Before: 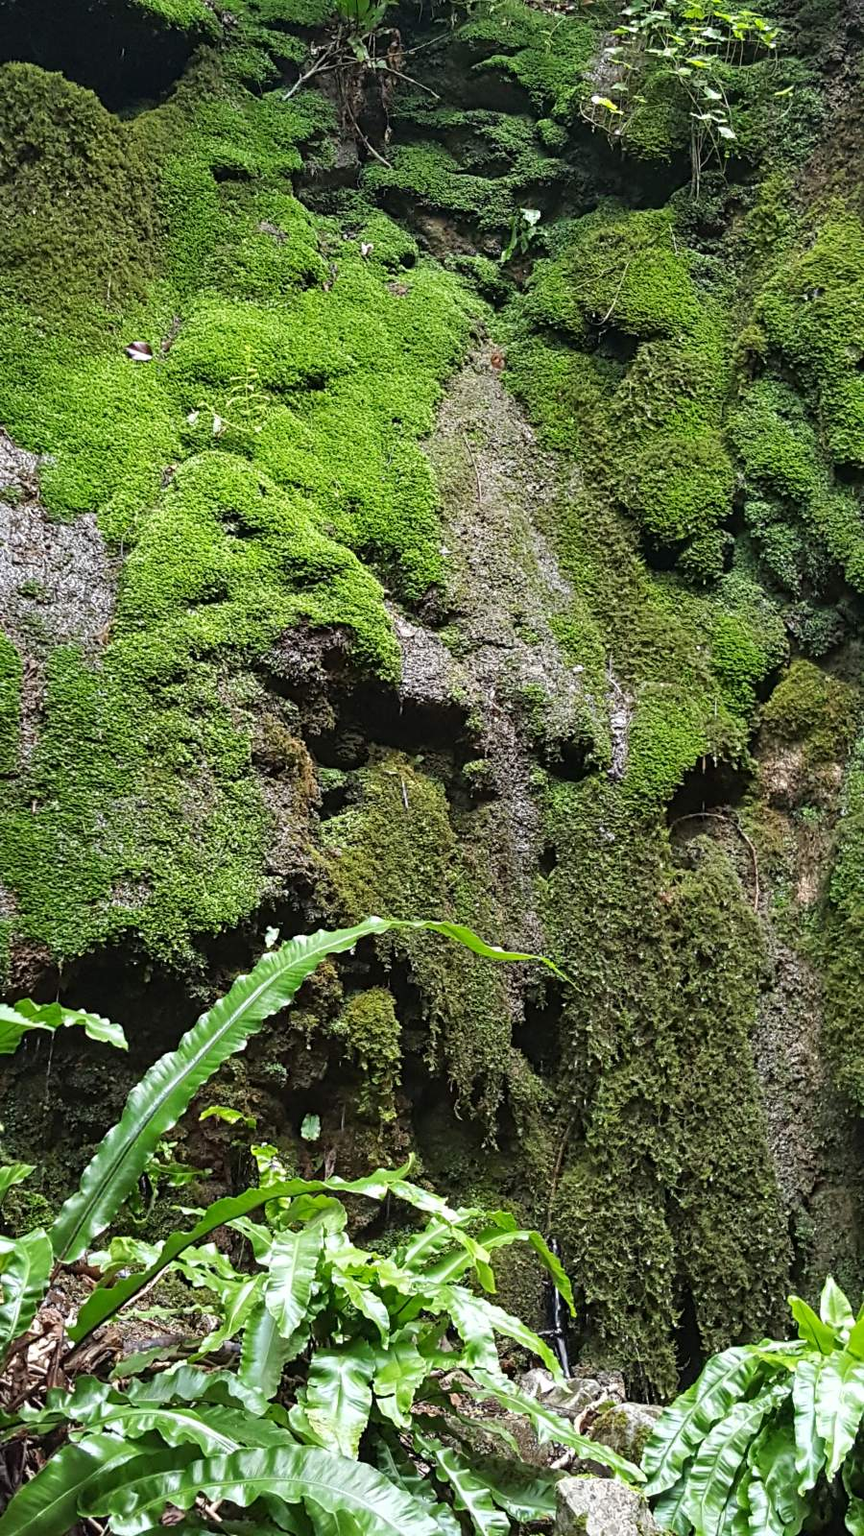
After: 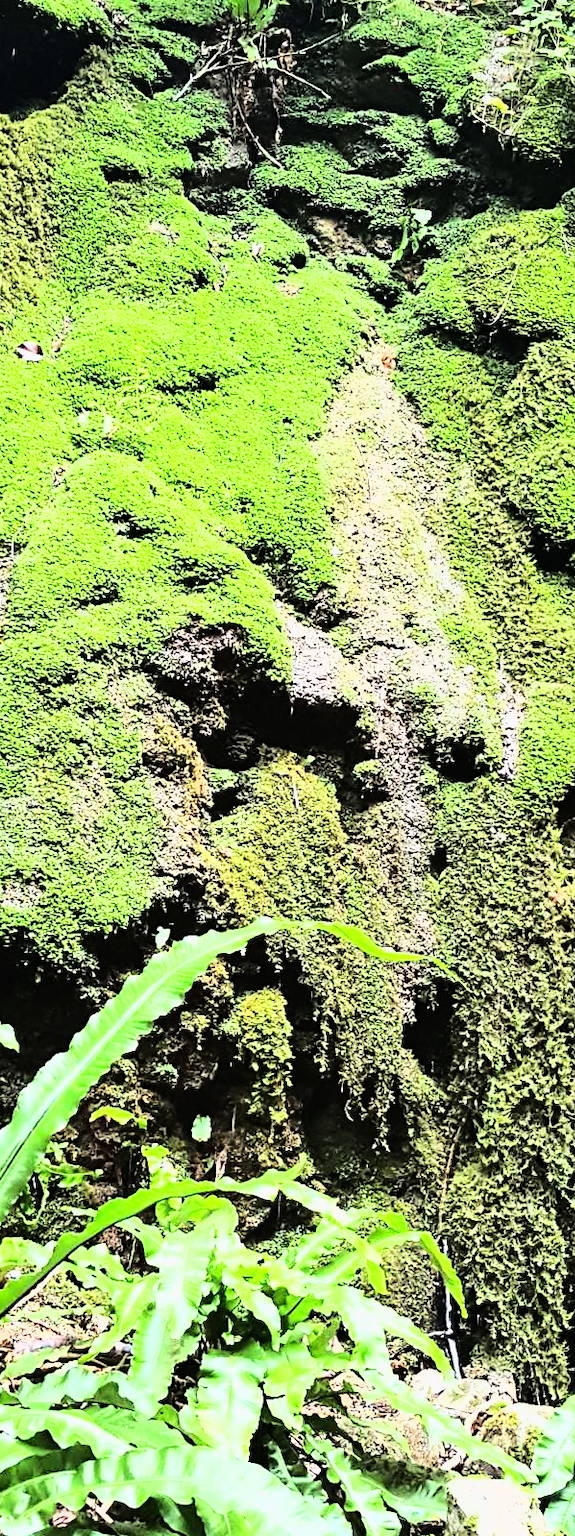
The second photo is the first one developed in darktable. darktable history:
rgb curve: curves: ch0 [(0, 0) (0.21, 0.15) (0.24, 0.21) (0.5, 0.75) (0.75, 0.96) (0.89, 0.99) (1, 1)]; ch1 [(0, 0.02) (0.21, 0.13) (0.25, 0.2) (0.5, 0.67) (0.75, 0.9) (0.89, 0.97) (1, 1)]; ch2 [(0, 0.02) (0.21, 0.13) (0.25, 0.2) (0.5, 0.67) (0.75, 0.9) (0.89, 0.97) (1, 1)], compensate middle gray true
base curve: curves: ch0 [(0, 0) (0.025, 0.046) (0.112, 0.277) (0.467, 0.74) (0.814, 0.929) (1, 0.942)]
crop and rotate: left 12.673%, right 20.66%
